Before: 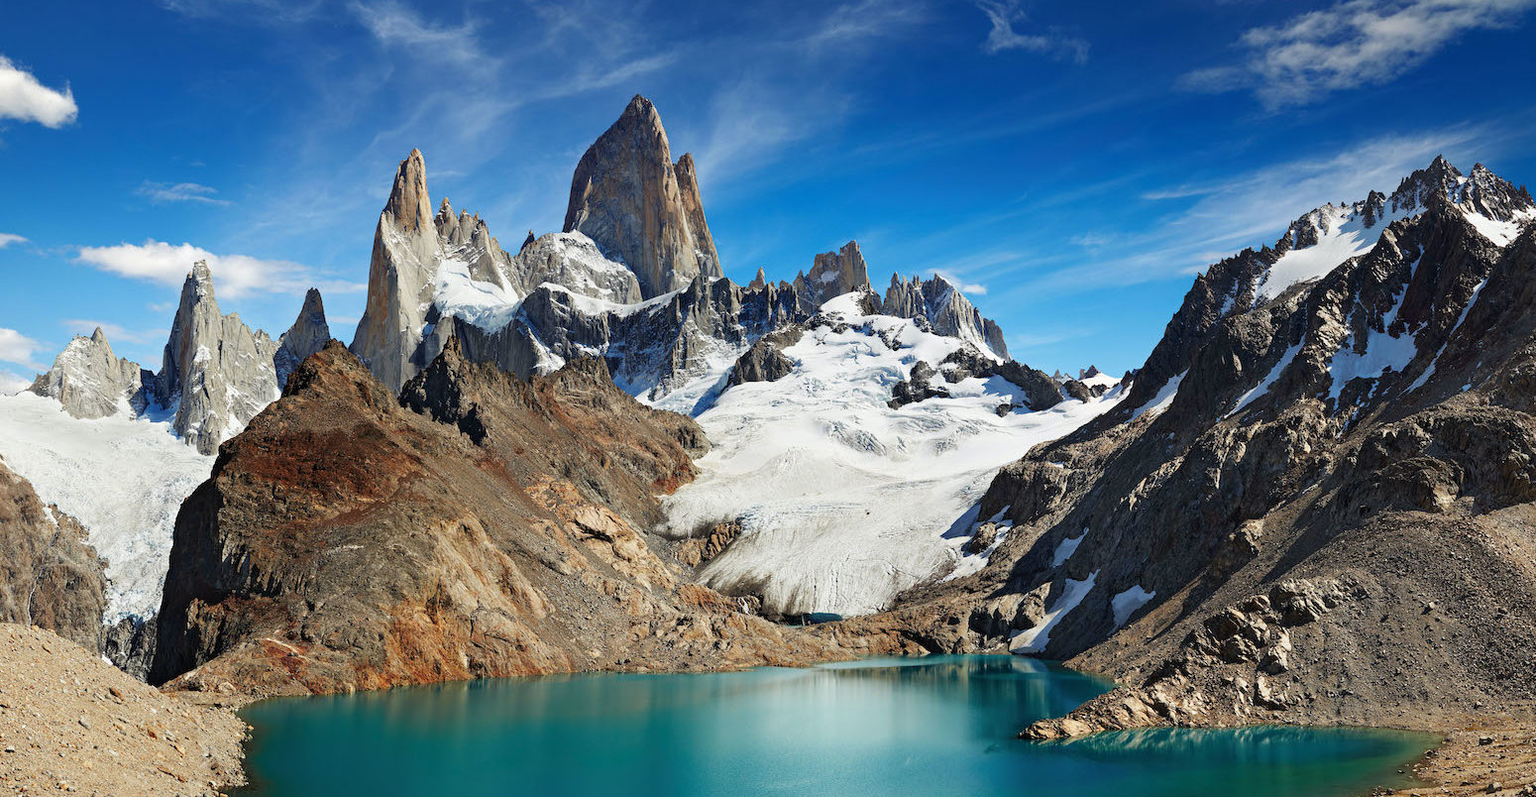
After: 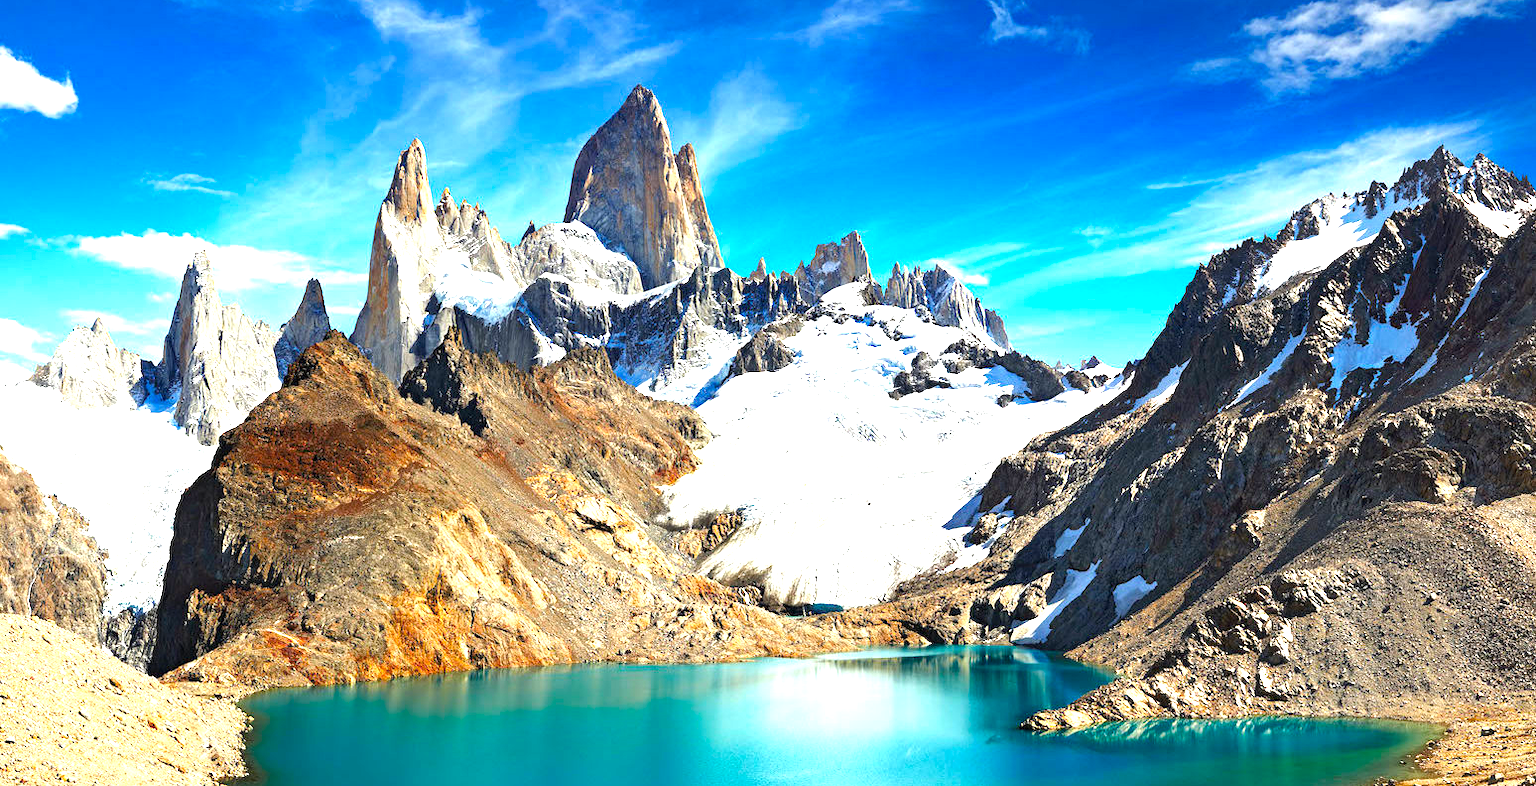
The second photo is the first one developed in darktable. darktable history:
crop: top 1.252%, right 0.099%
exposure: exposure 0.998 EV, compensate highlight preservation false
color balance rgb: perceptual saturation grading › global saturation 28.473%, perceptual saturation grading › mid-tones 11.866%, perceptual saturation grading › shadows 9.497%, perceptual brilliance grading › highlights 10.217%, perceptual brilliance grading › mid-tones 5.79%
